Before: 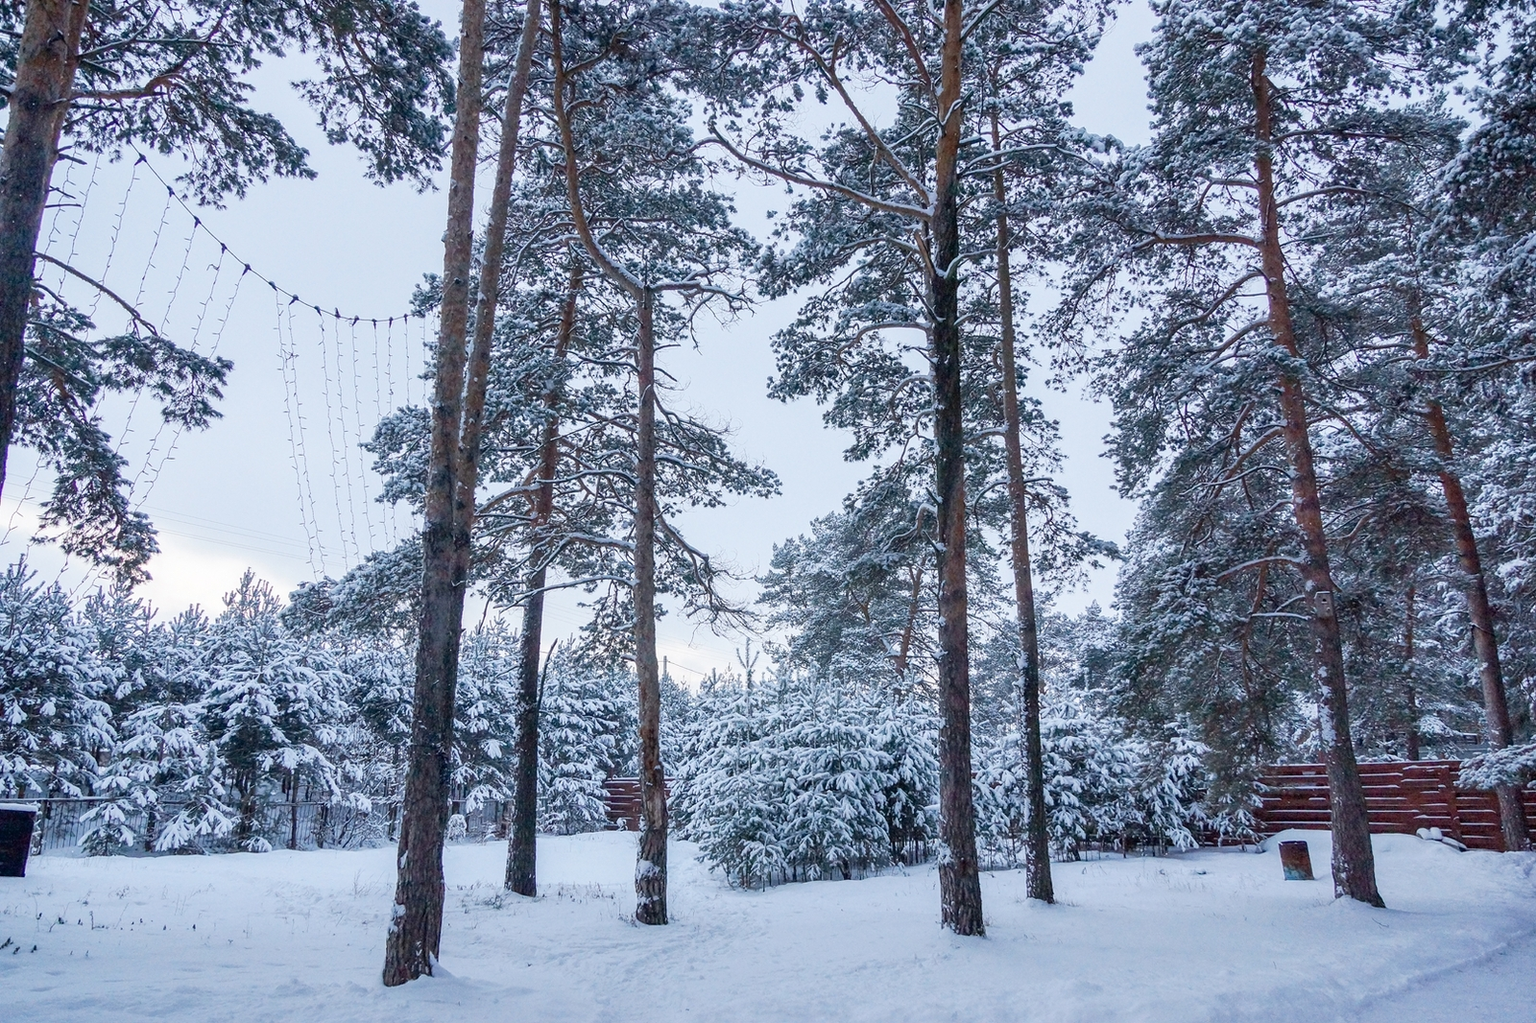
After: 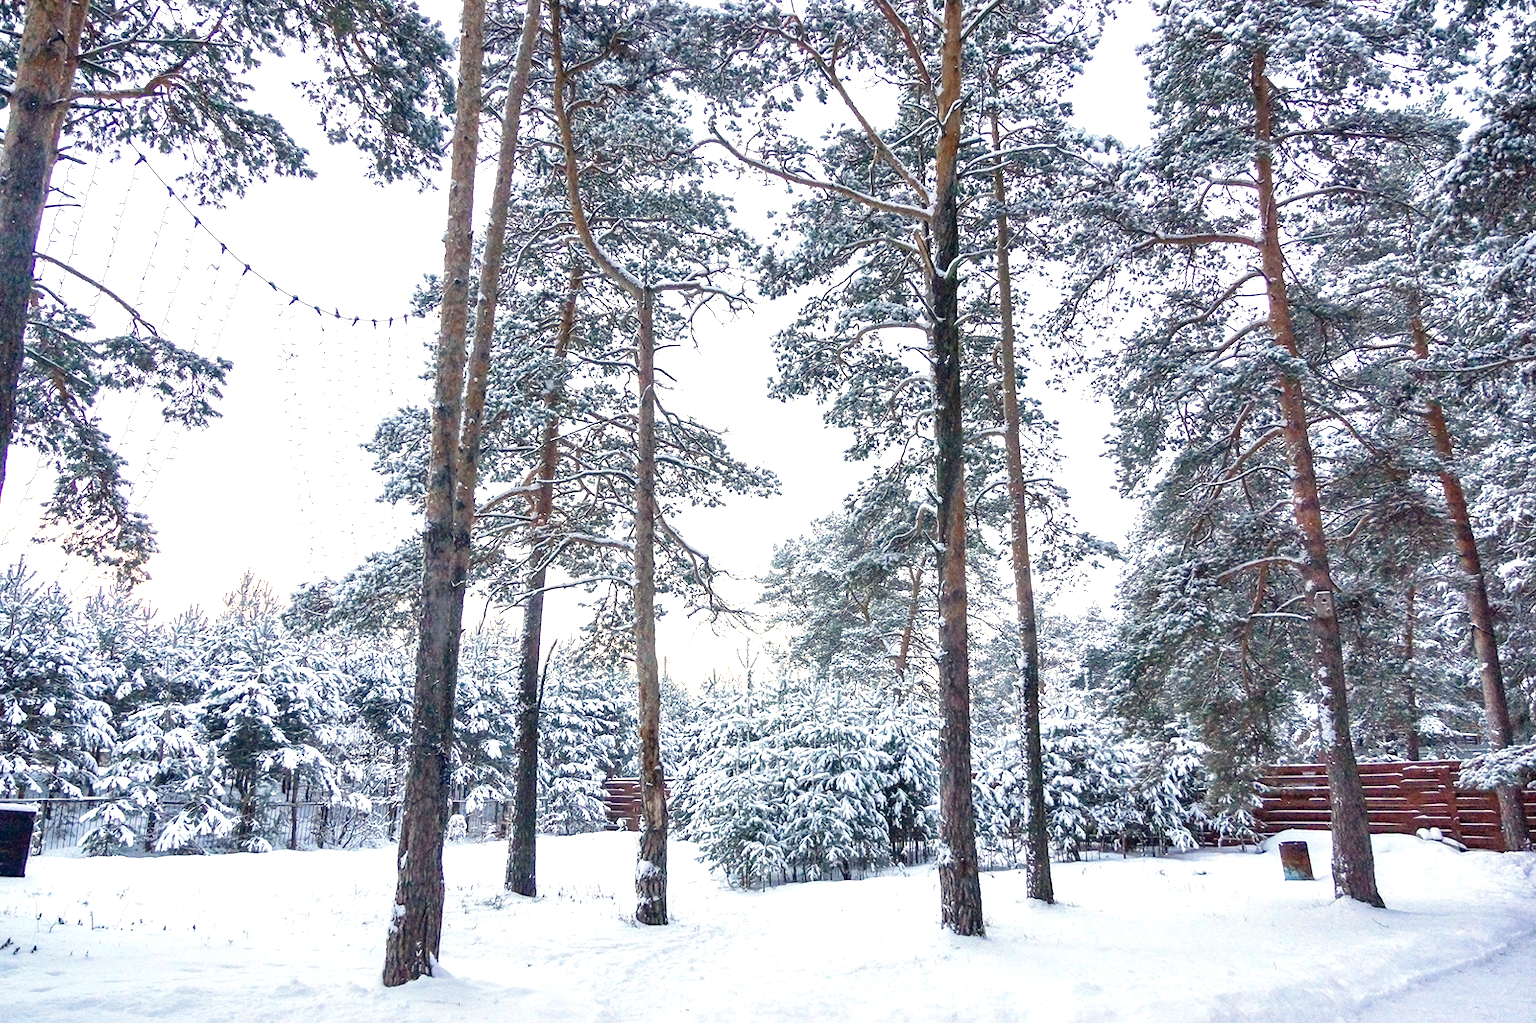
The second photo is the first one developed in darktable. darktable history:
exposure: exposure 1 EV, compensate highlight preservation false
color correction: highlights a* 1.29, highlights b* 17.89
